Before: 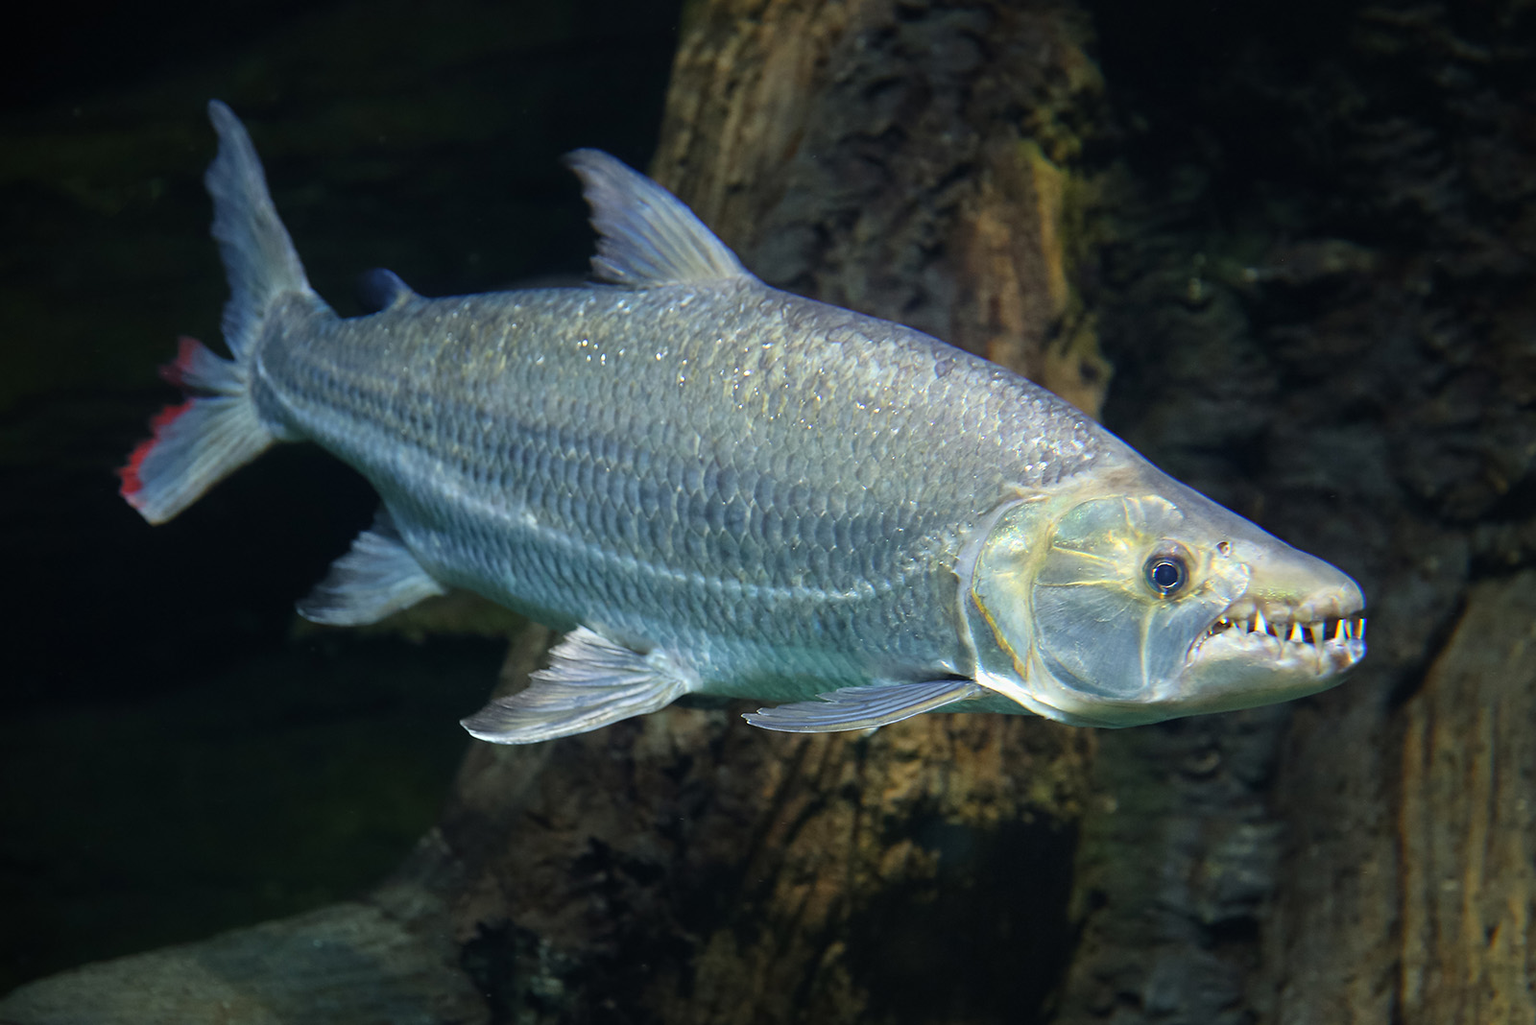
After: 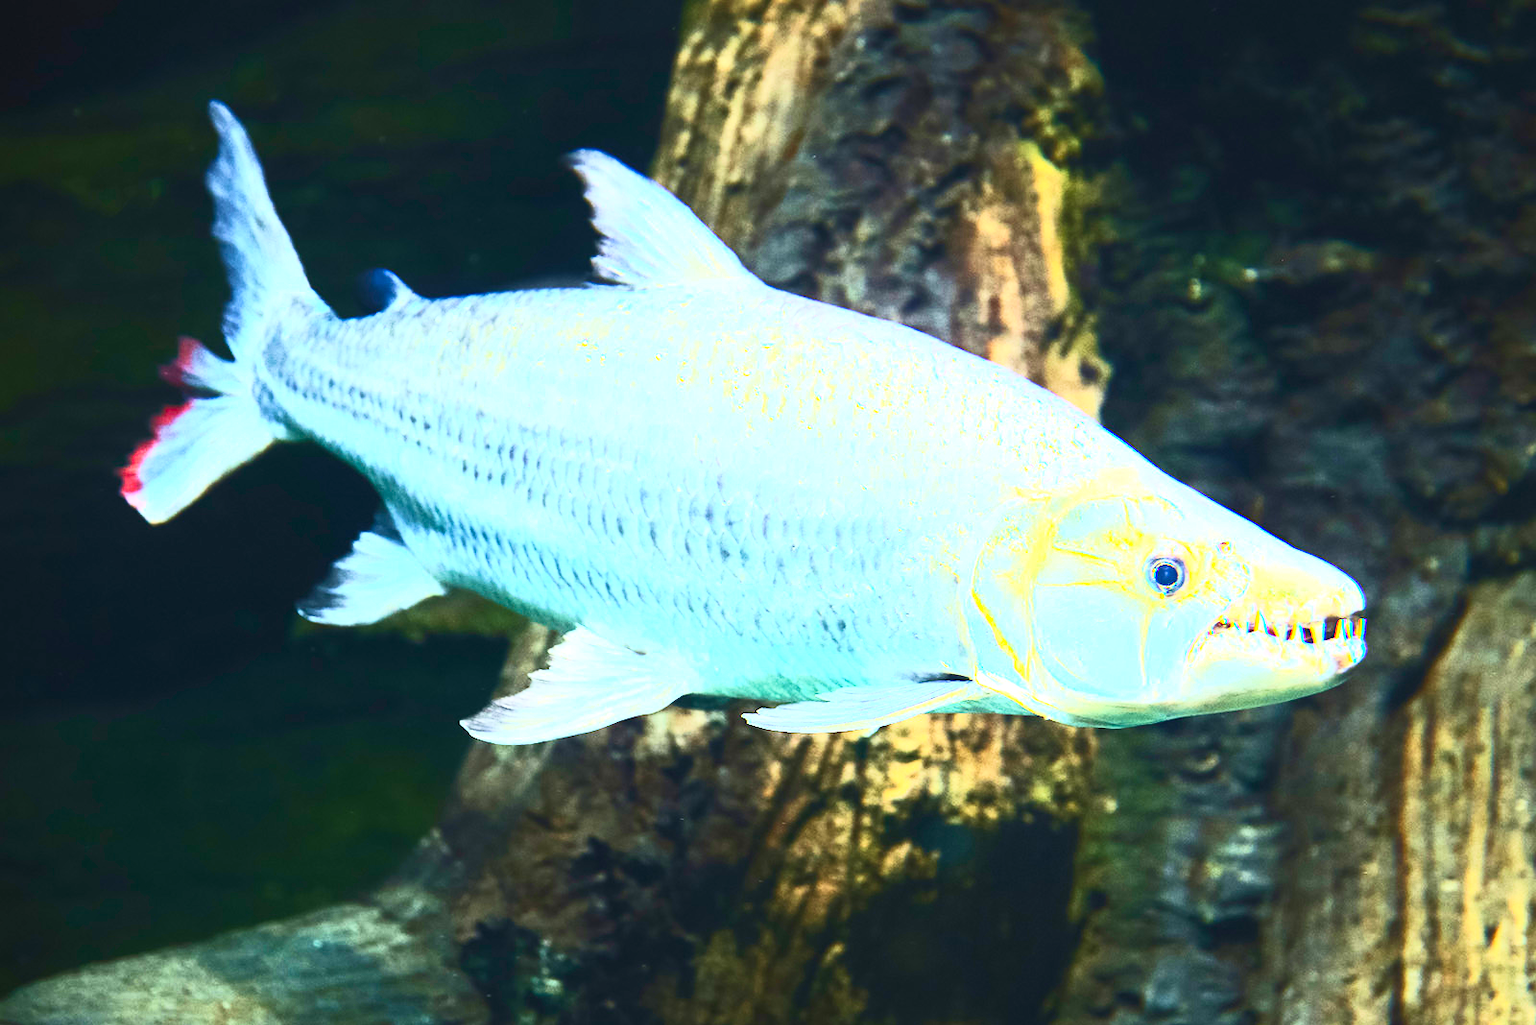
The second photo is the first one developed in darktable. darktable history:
exposure: black level correction 0, exposure 1.5 EV, compensate exposure bias true, compensate highlight preservation false
contrast brightness saturation: contrast 0.83, brightness 0.59, saturation 0.59
velvia: on, module defaults
